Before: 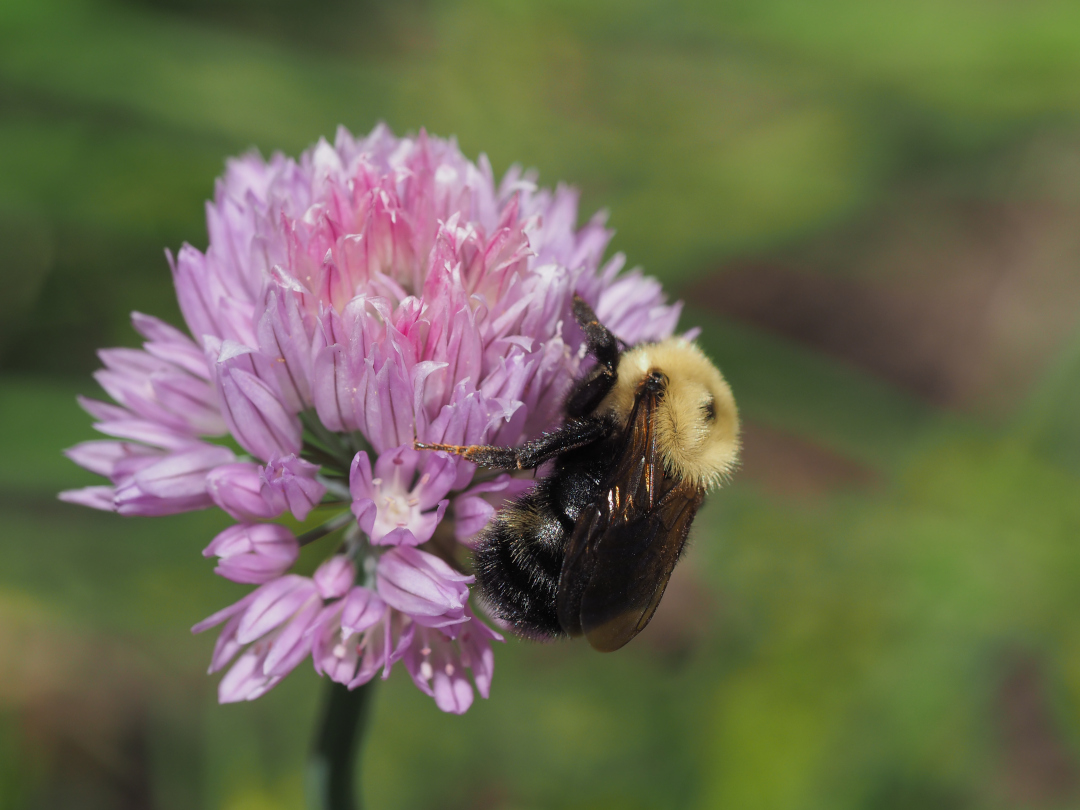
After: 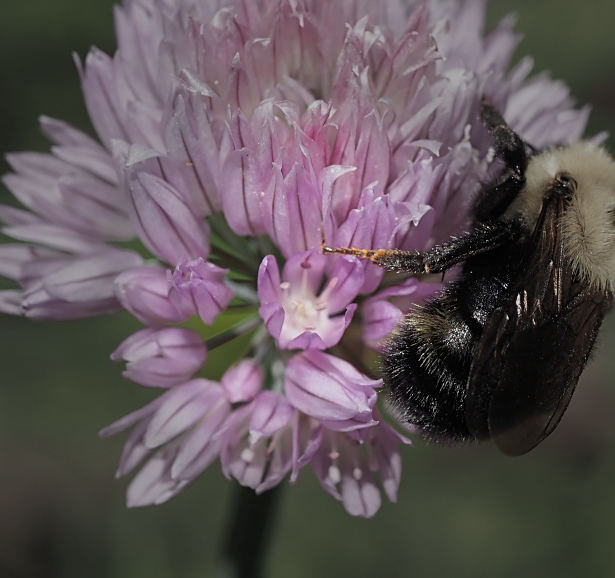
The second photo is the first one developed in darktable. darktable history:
crop: left 8.568%, top 24.214%, right 34.426%, bottom 4.419%
sharpen: on, module defaults
contrast brightness saturation: saturation -0.061
vignetting: fall-off start 31.03%, fall-off radius 35.33%
